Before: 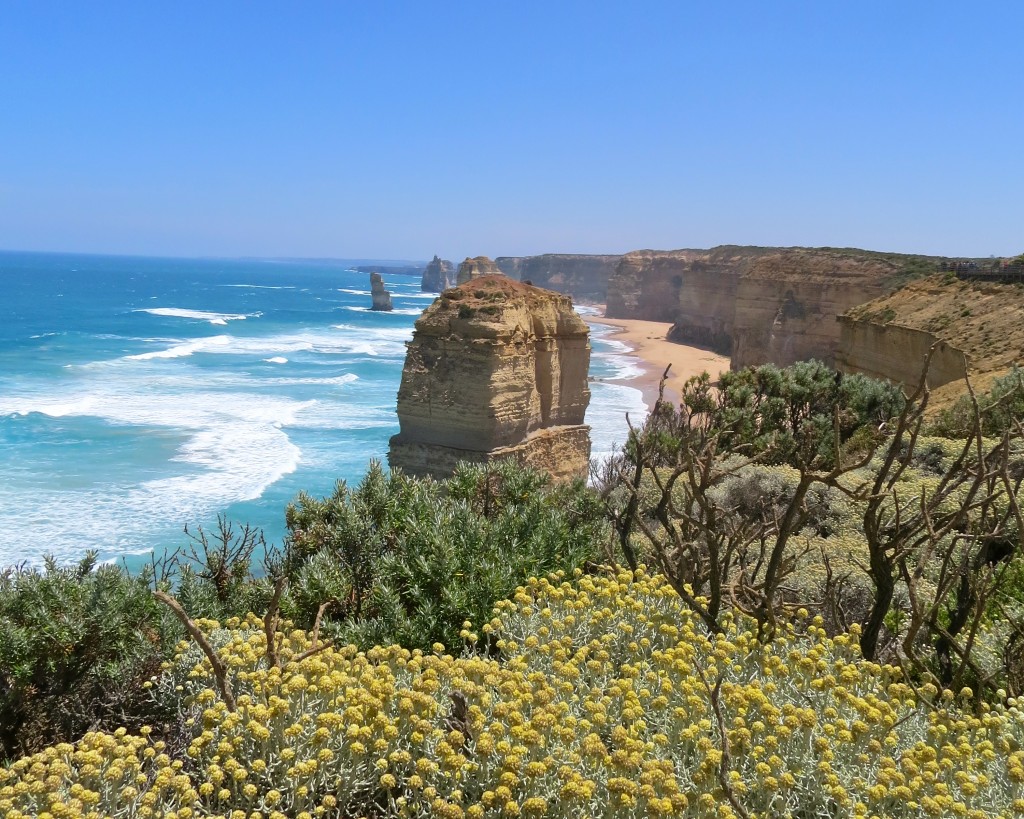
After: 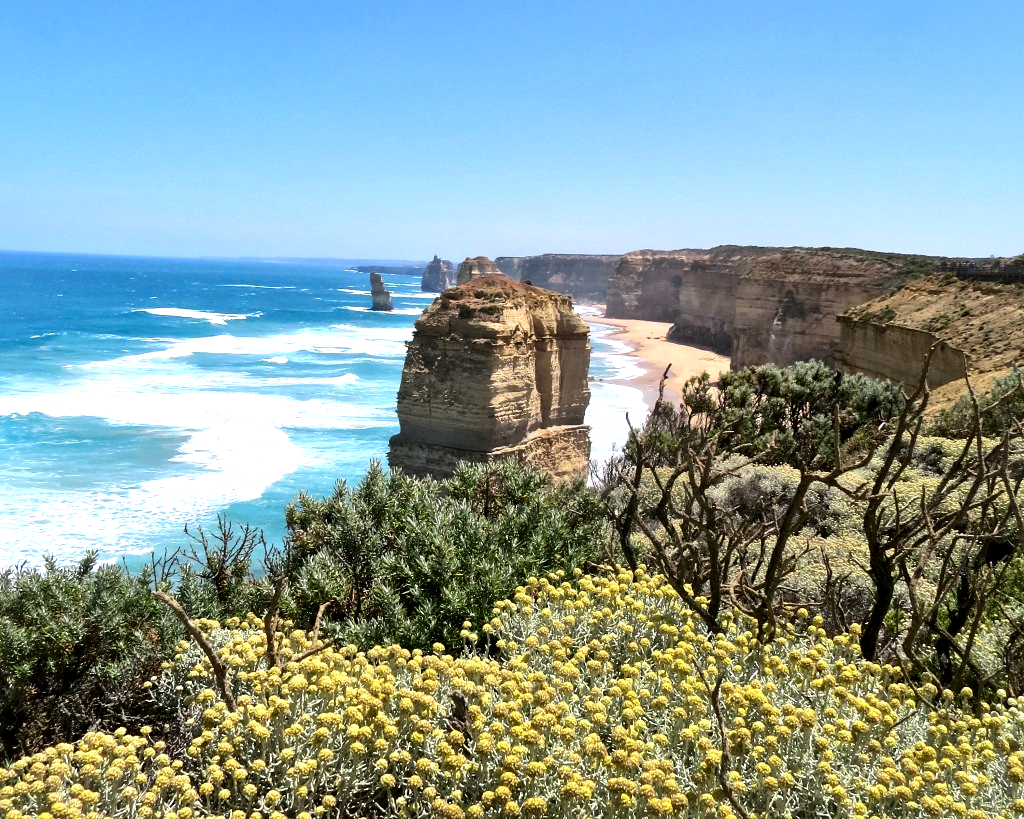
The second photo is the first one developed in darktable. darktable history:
tone equalizer: -8 EV -0.729 EV, -7 EV -0.694 EV, -6 EV -0.579 EV, -5 EV -0.396 EV, -3 EV 0.377 EV, -2 EV 0.6 EV, -1 EV 0.68 EV, +0 EV 0.765 EV, edges refinement/feathering 500, mask exposure compensation -1.57 EV, preserve details no
local contrast: mode bilateral grid, contrast 21, coarseness 50, detail 171%, midtone range 0.2
